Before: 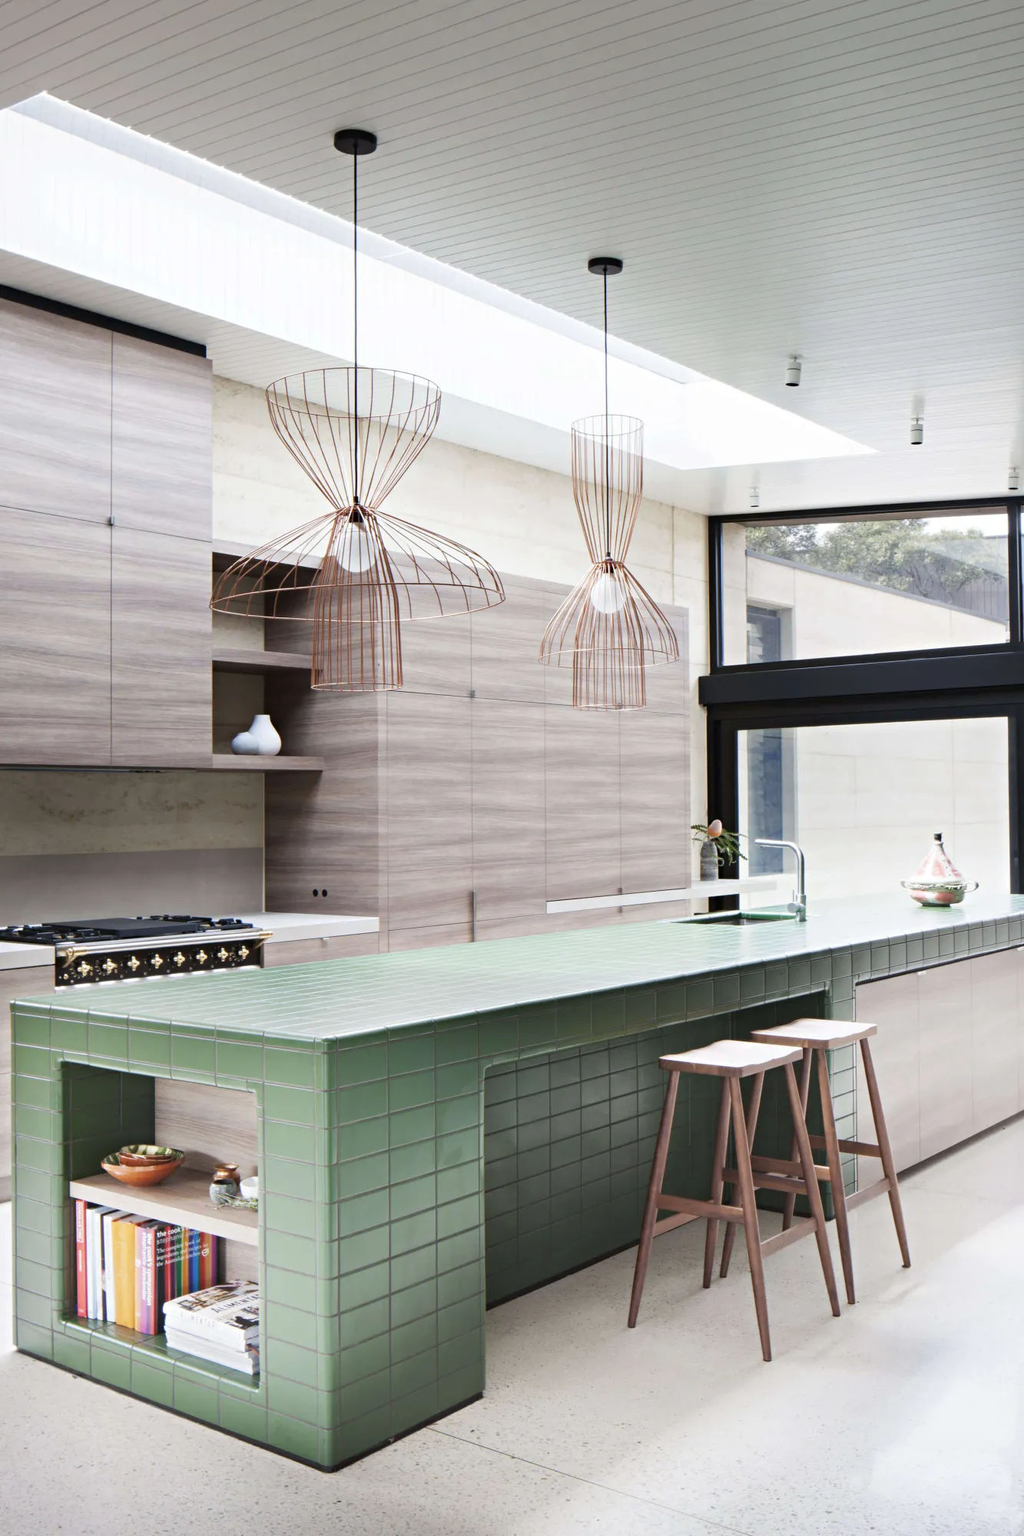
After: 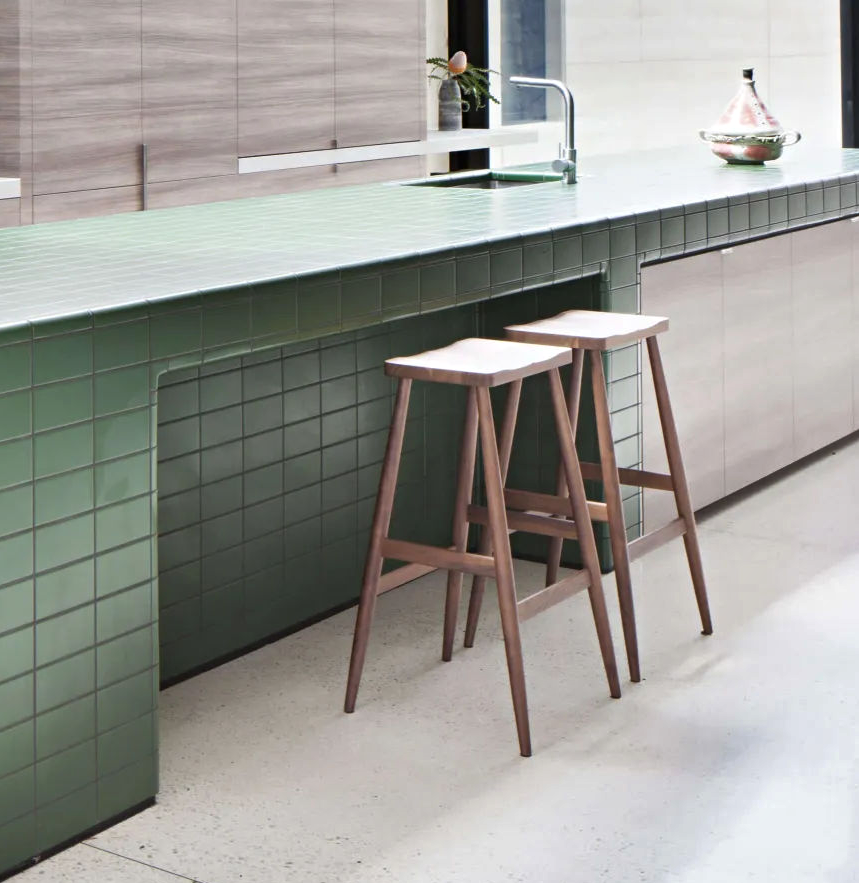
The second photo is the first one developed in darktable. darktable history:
crop and rotate: left 35.495%, top 50.823%, bottom 5.001%
shadows and highlights: shadows 13.42, white point adjustment 1.25, soften with gaussian
